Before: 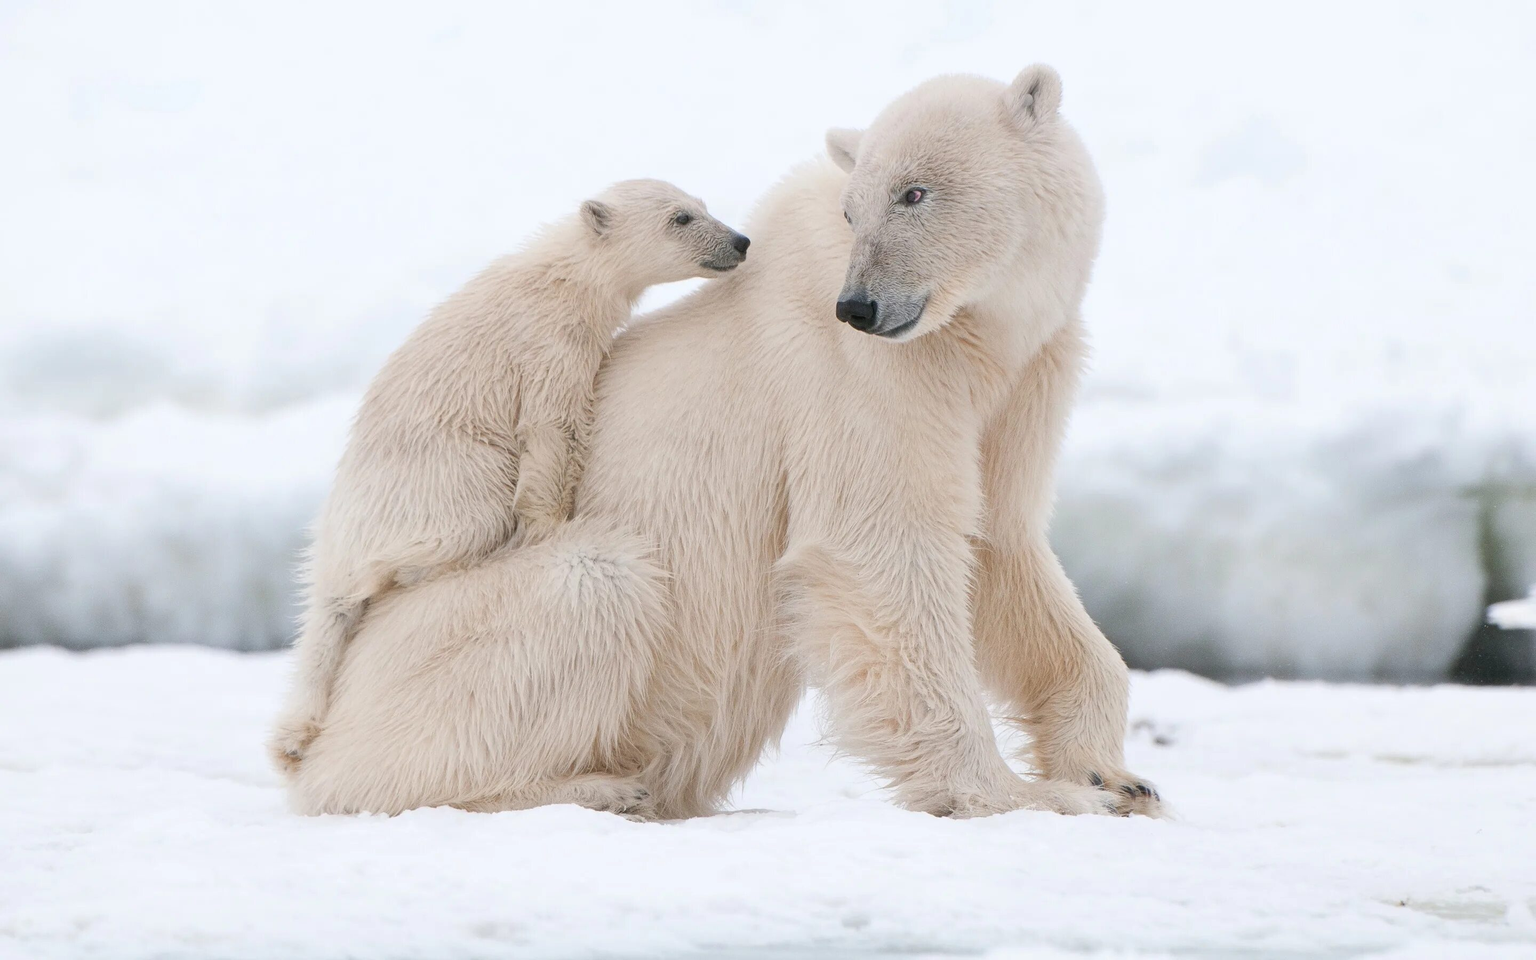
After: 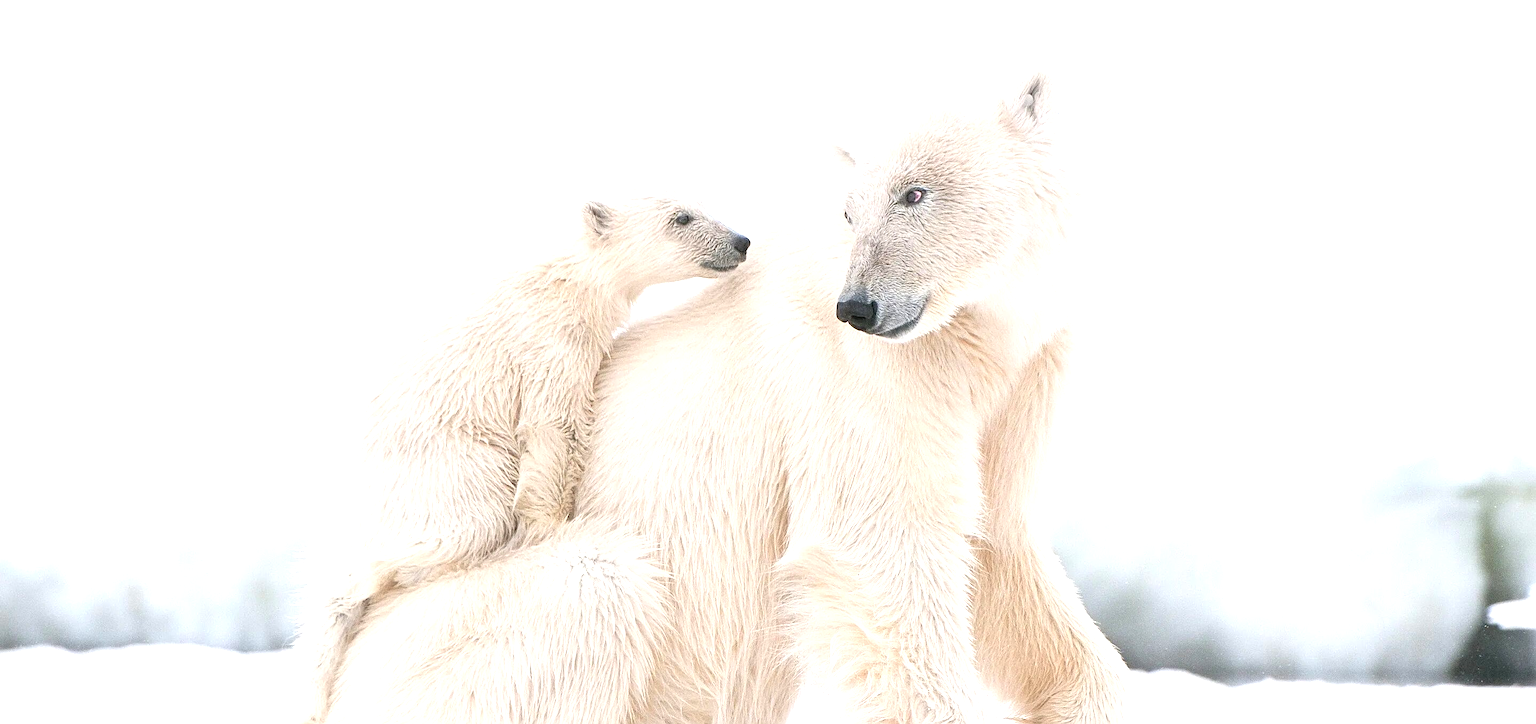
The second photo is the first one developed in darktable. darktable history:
crop: bottom 24.542%
tone equalizer: on, module defaults
sharpen: on, module defaults
exposure: black level correction 0, exposure 1.001 EV, compensate highlight preservation false
